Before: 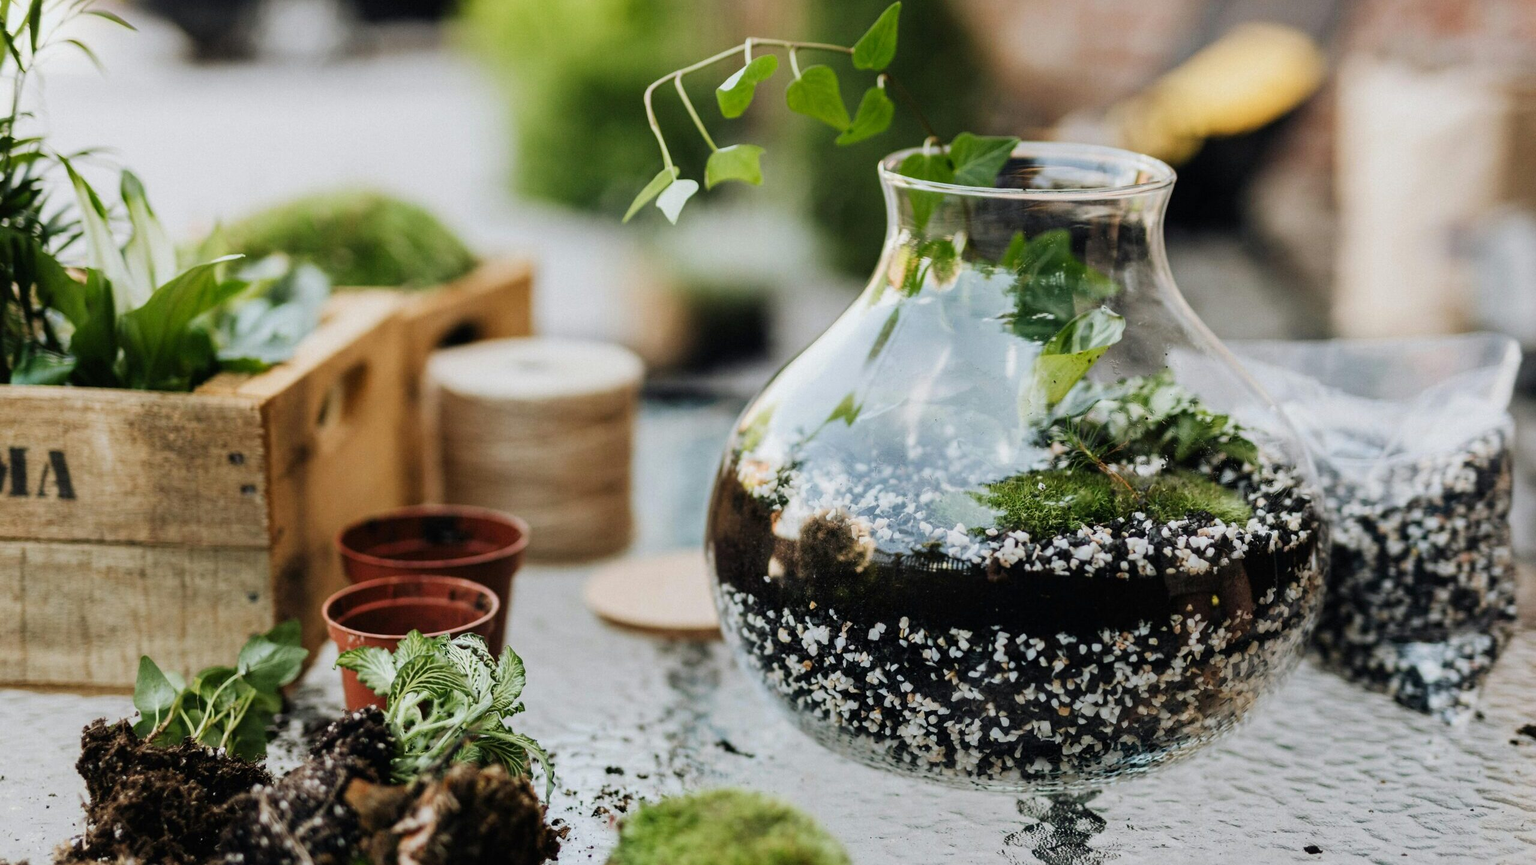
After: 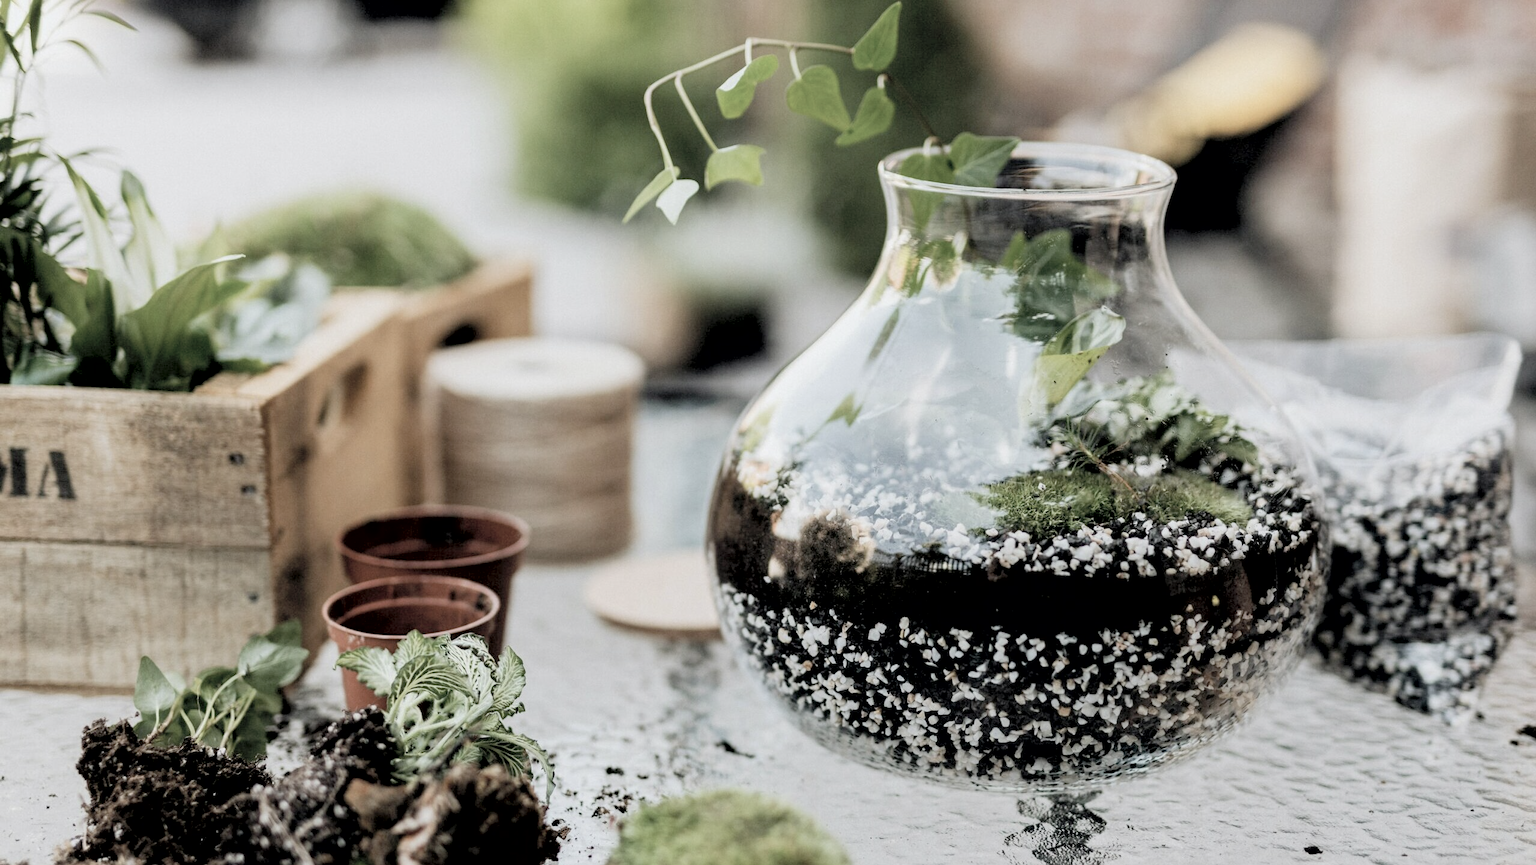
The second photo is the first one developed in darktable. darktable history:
contrast brightness saturation: brightness 0.18, saturation -0.5
exposure: black level correction 0.007, compensate highlight preservation false
